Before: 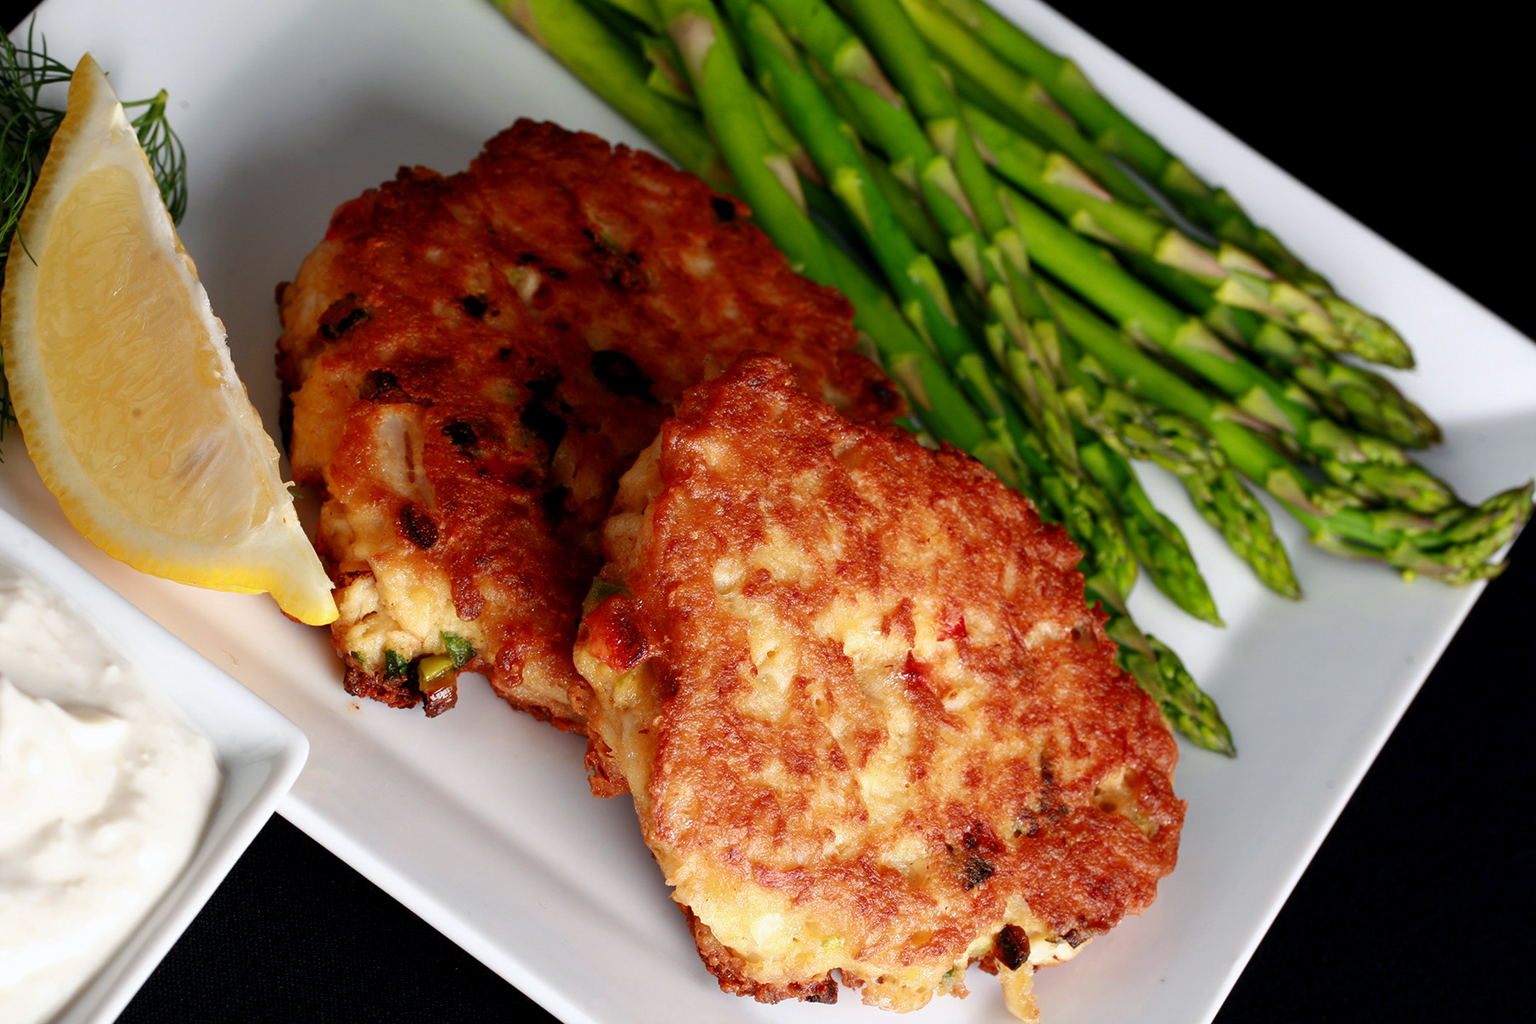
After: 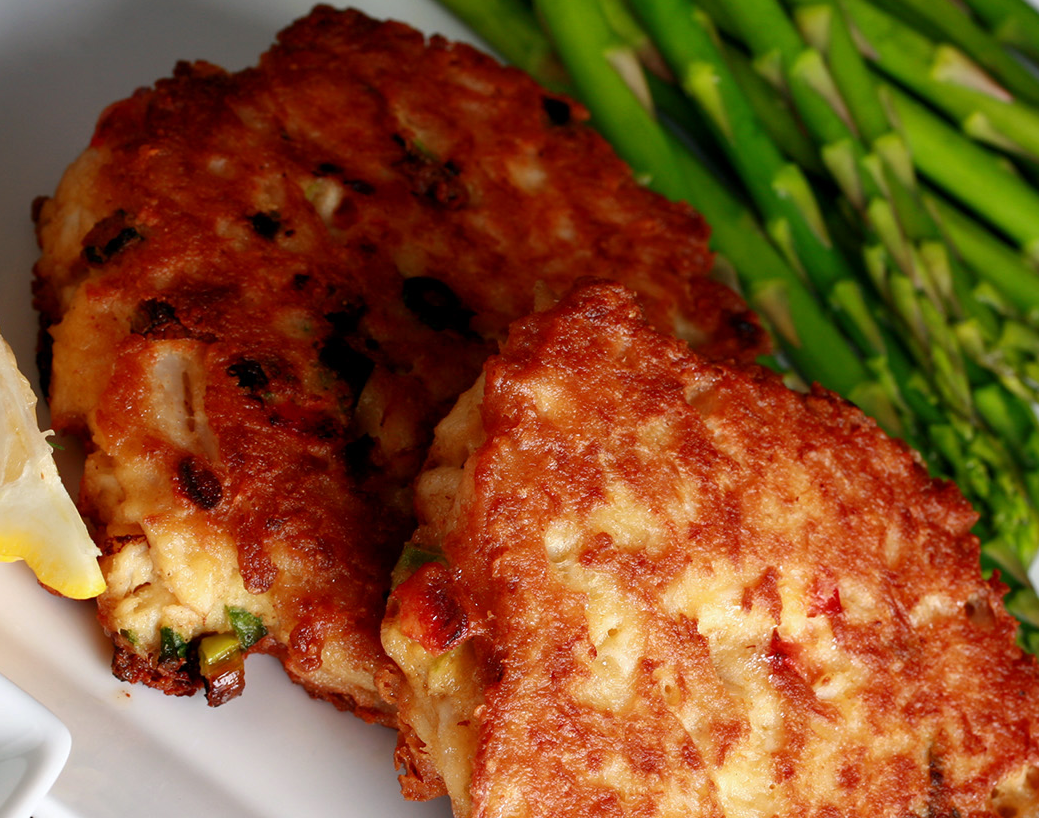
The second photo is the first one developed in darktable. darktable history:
crop: left 16.202%, top 11.208%, right 26.045%, bottom 20.557%
white balance: emerald 1
